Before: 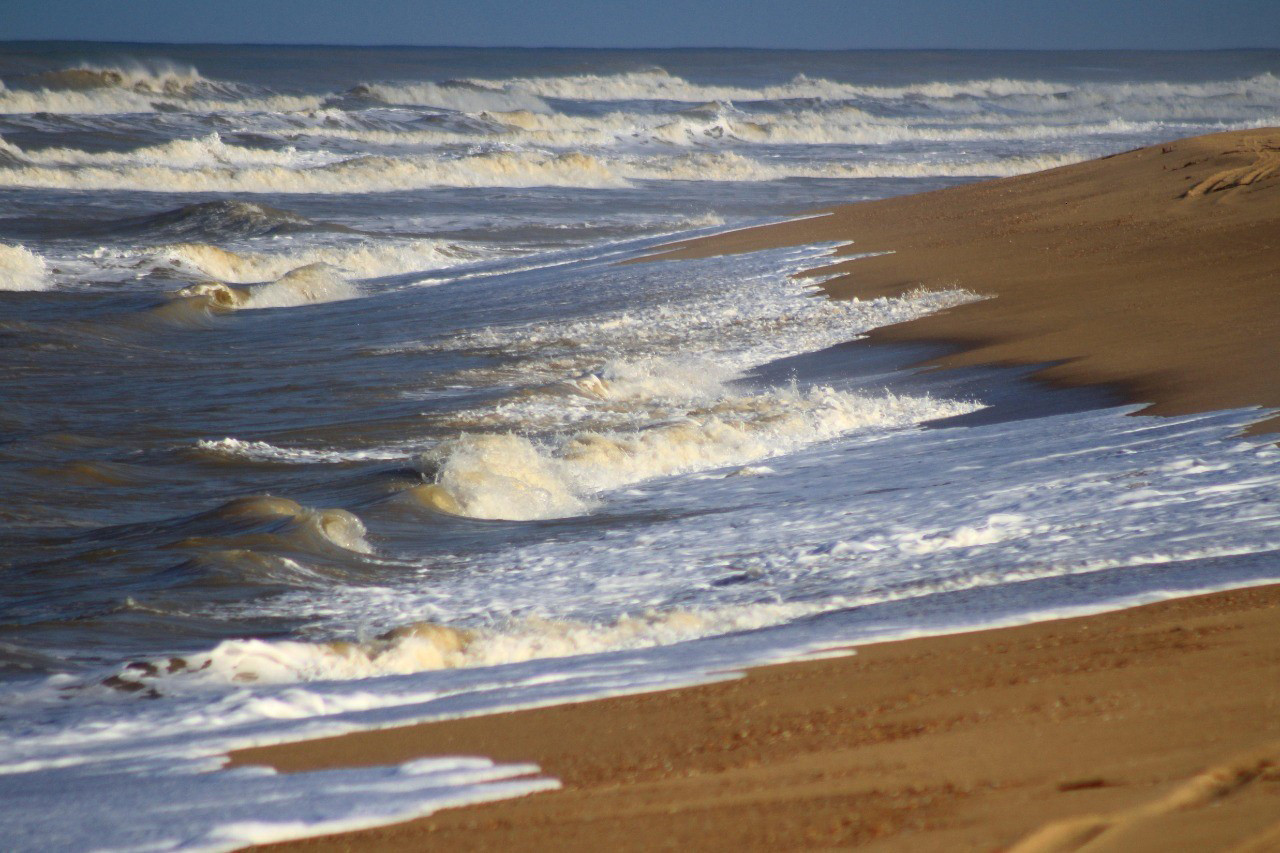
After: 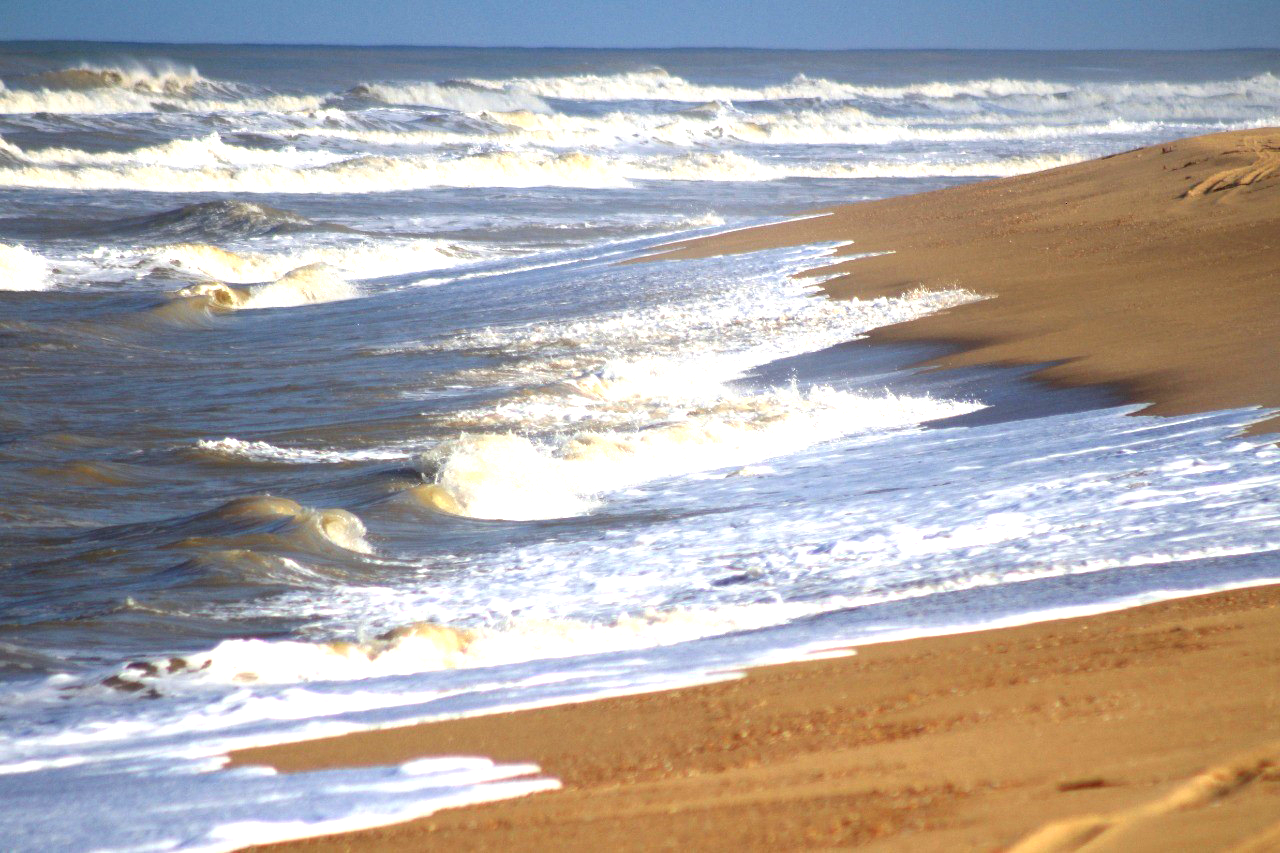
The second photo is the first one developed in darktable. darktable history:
exposure: exposure 1.142 EV, compensate exposure bias true, compensate highlight preservation false
